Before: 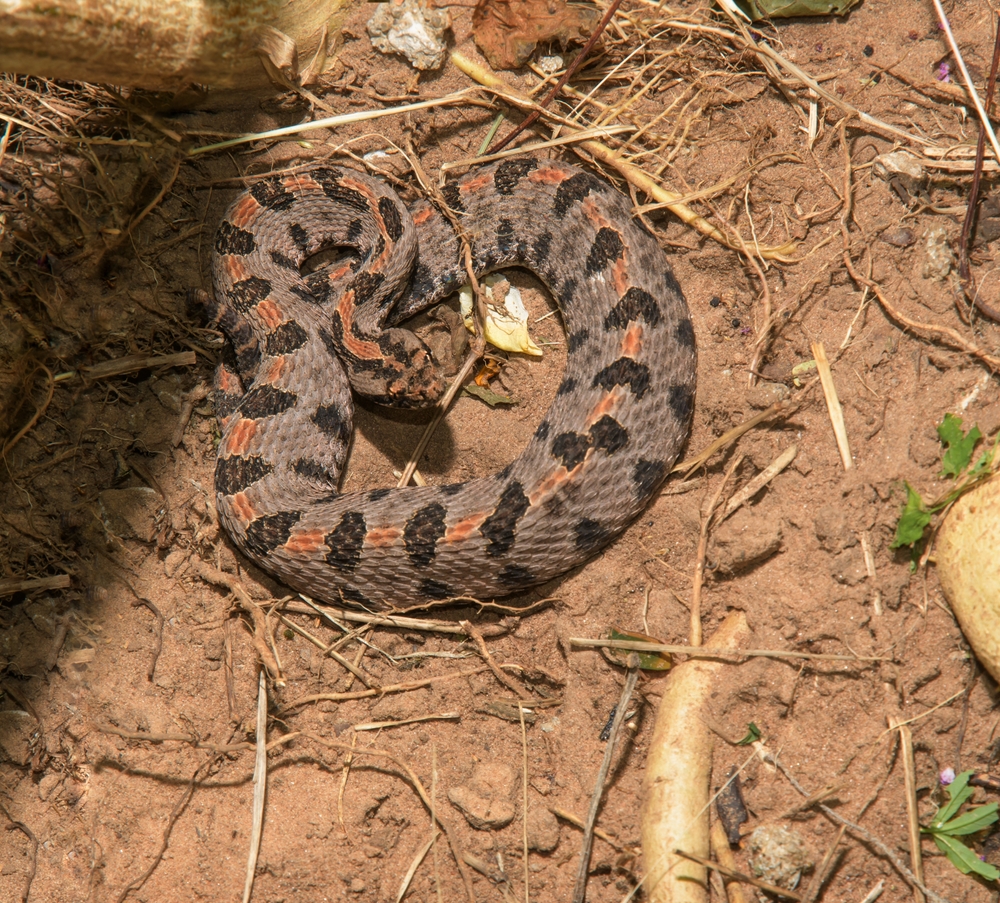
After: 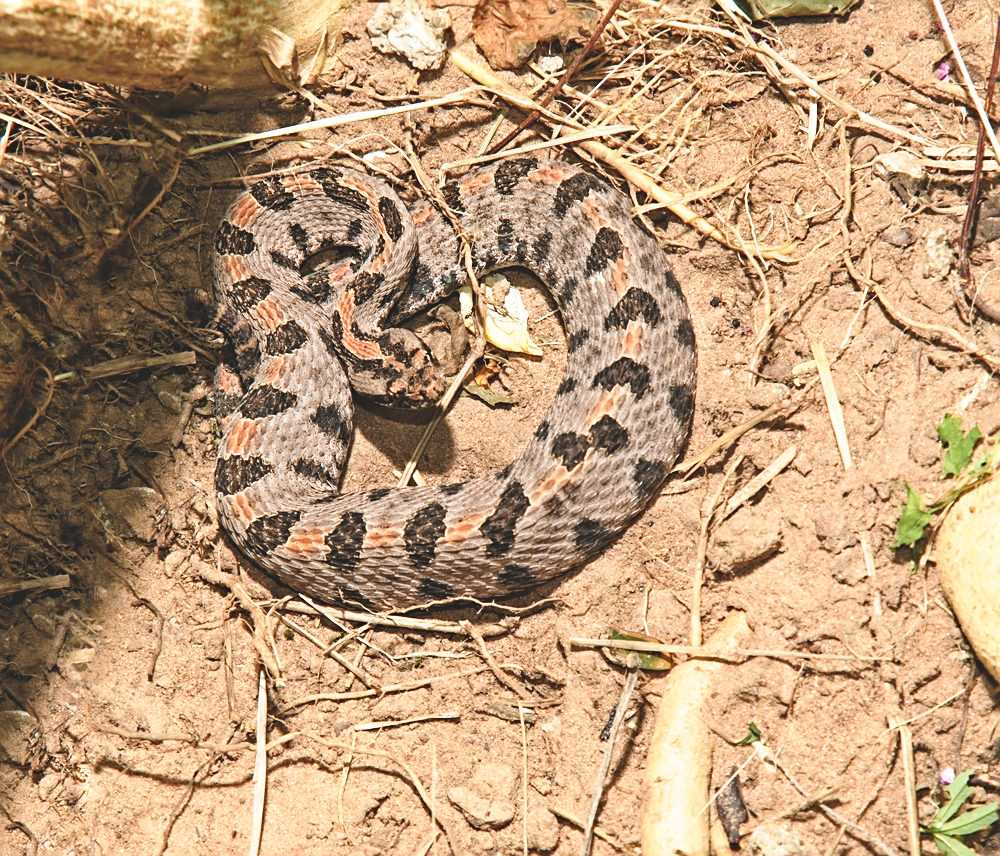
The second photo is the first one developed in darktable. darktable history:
crop and rotate: top 0%, bottom 5.097%
base curve: curves: ch0 [(0, 0) (0.028, 0.03) (0.121, 0.232) (0.46, 0.748) (0.859, 0.968) (1, 1)], preserve colors none
rgb levels: preserve colors max RGB
contrast equalizer: y [[0.5, 0.5, 0.544, 0.569, 0.5, 0.5], [0.5 ×6], [0.5 ×6], [0 ×6], [0 ×6]]
tone equalizer: on, module defaults
sharpen: on, module defaults
shadows and highlights: shadows 0, highlights 40
exposure: black level correction -0.025, exposure -0.117 EV, compensate highlight preservation false
